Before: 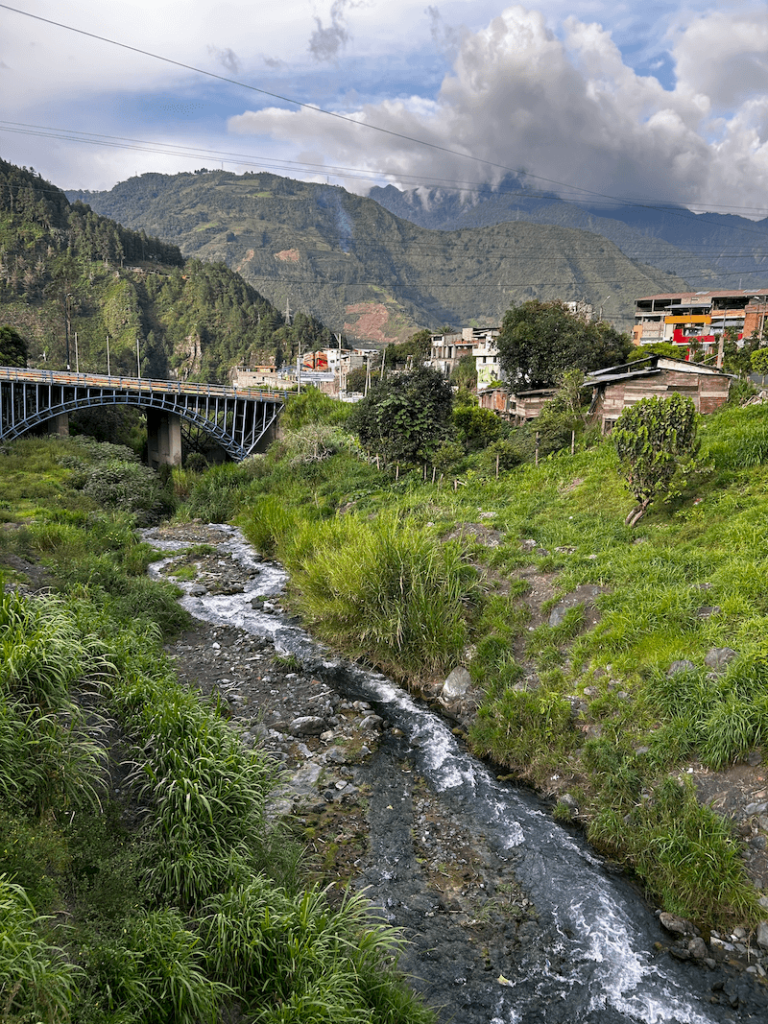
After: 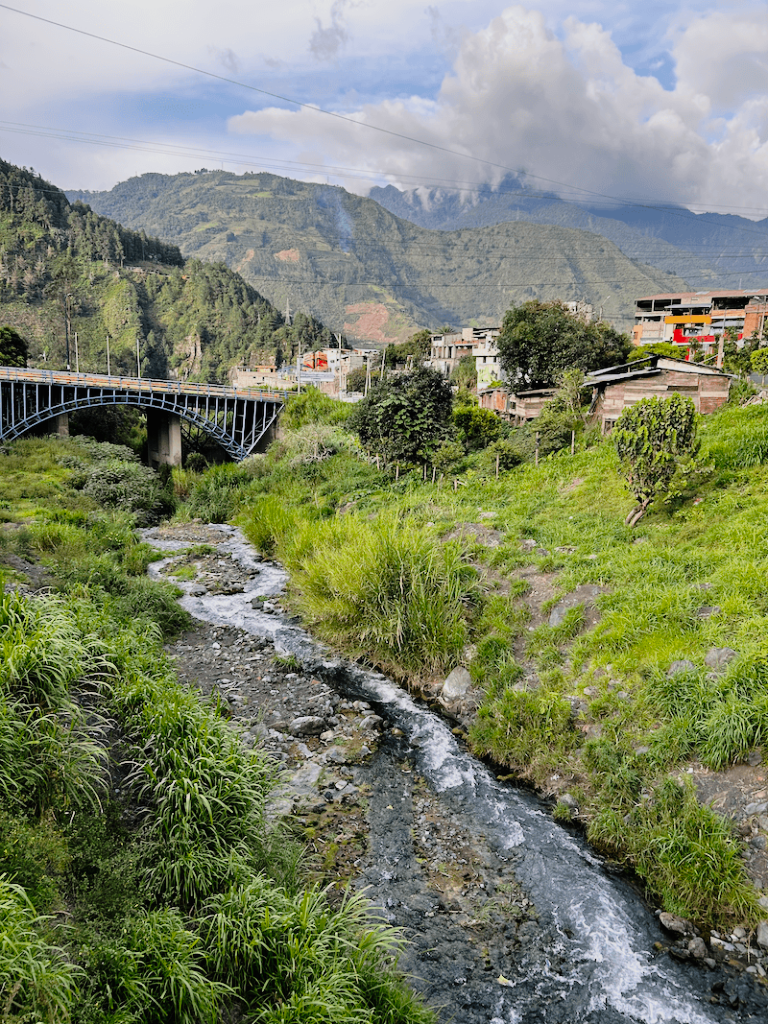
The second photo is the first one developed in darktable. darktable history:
tone curve: curves: ch0 [(0, 0) (0.003, 0.008) (0.011, 0.01) (0.025, 0.012) (0.044, 0.023) (0.069, 0.033) (0.1, 0.046) (0.136, 0.075) (0.177, 0.116) (0.224, 0.171) (0.277, 0.235) (0.335, 0.312) (0.399, 0.397) (0.468, 0.466) (0.543, 0.54) (0.623, 0.62) (0.709, 0.701) (0.801, 0.782) (0.898, 0.877) (1, 1)], preserve colors none
exposure: black level correction -0.002, exposure 0.708 EV, compensate exposure bias true, compensate highlight preservation false
filmic rgb: black relative exposure -7.65 EV, white relative exposure 4.56 EV, hardness 3.61, color science v6 (2022)
